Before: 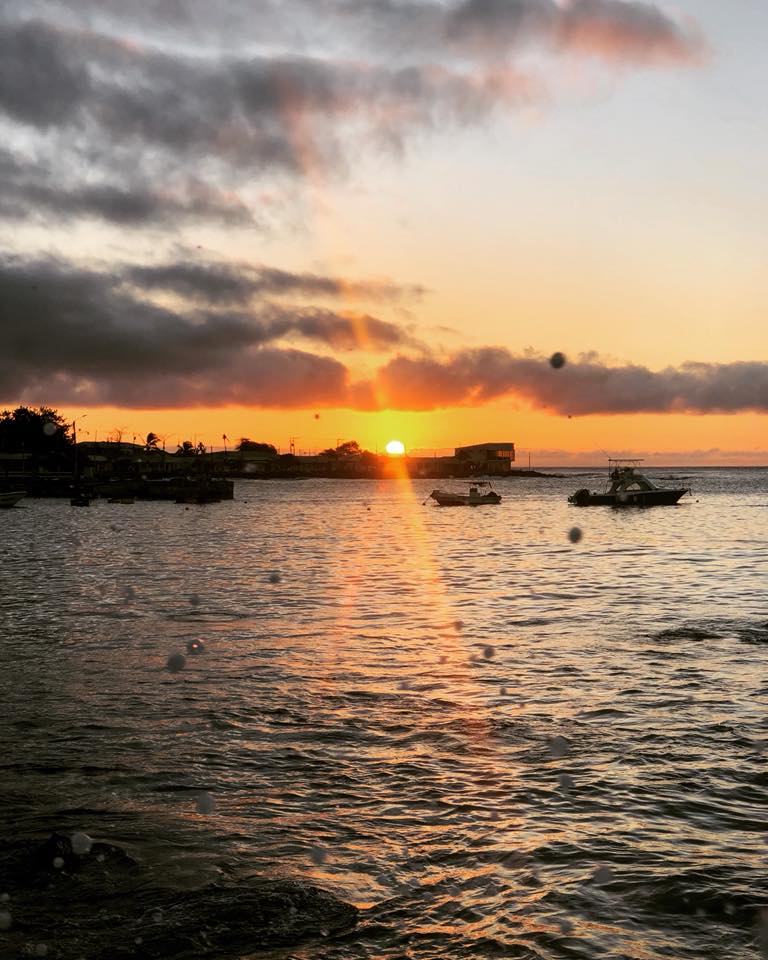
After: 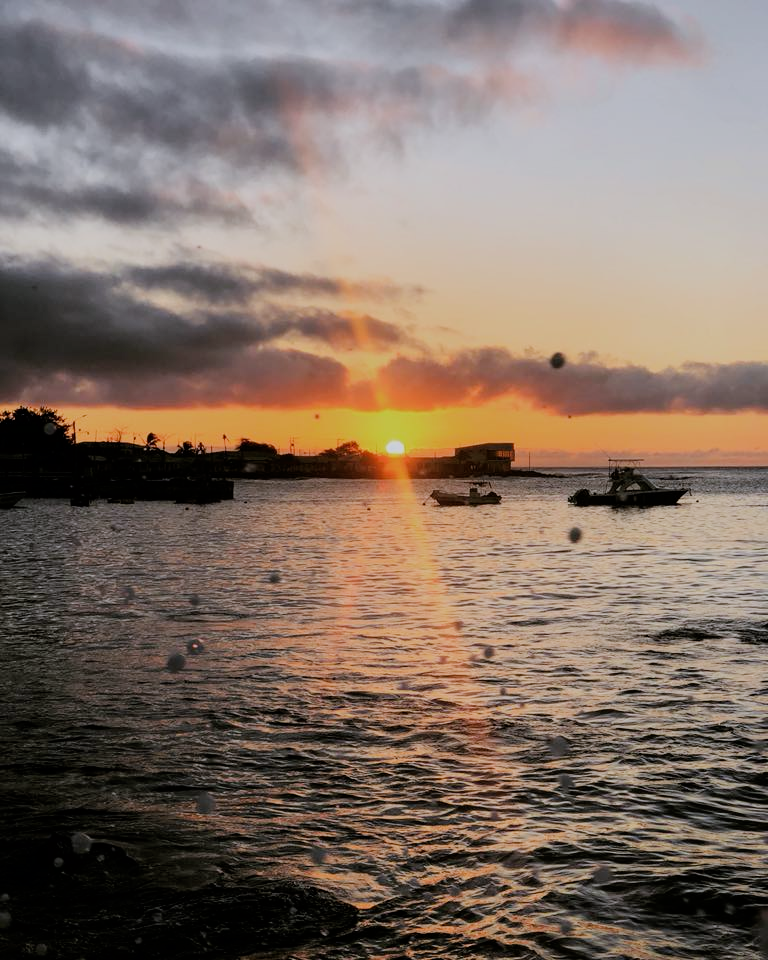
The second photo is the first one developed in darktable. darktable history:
exposure: exposure -0.072 EV, compensate highlight preservation false
white balance: red 0.984, blue 1.059
filmic rgb: black relative exposure -7.65 EV, white relative exposure 4.56 EV, hardness 3.61
